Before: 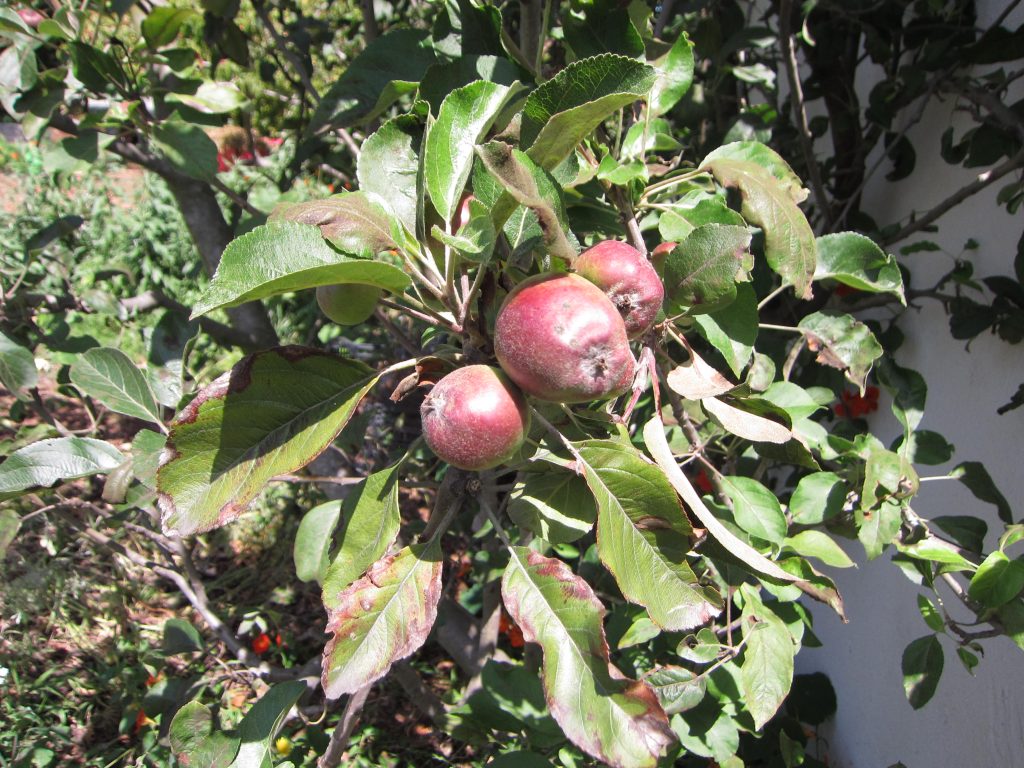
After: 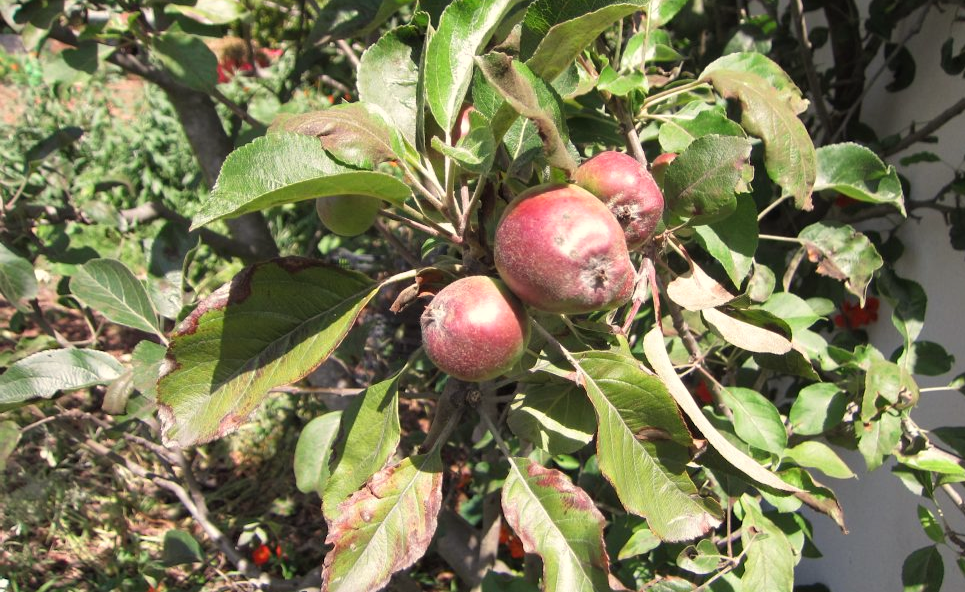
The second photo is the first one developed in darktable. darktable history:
white balance: red 1.029, blue 0.92
shadows and highlights: shadows 32, highlights -32, soften with gaussian
crop and rotate: angle 0.03°, top 11.643%, right 5.651%, bottom 11.189%
